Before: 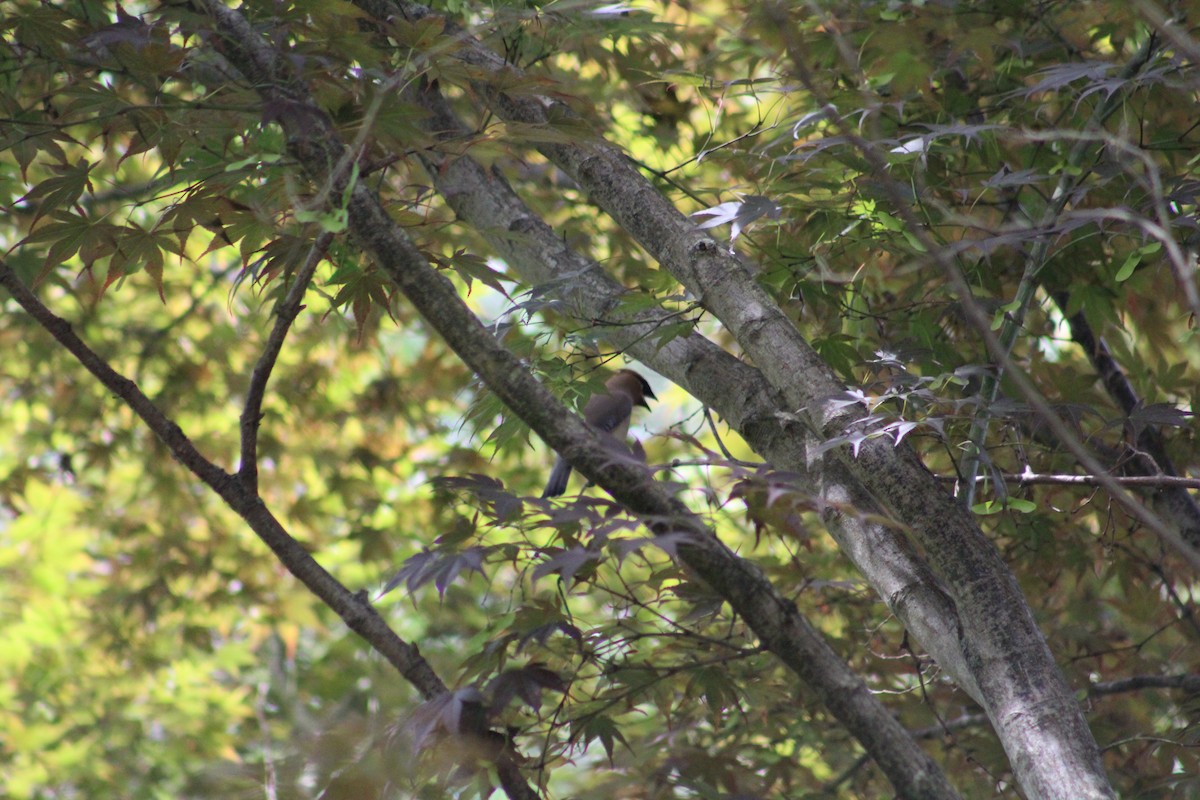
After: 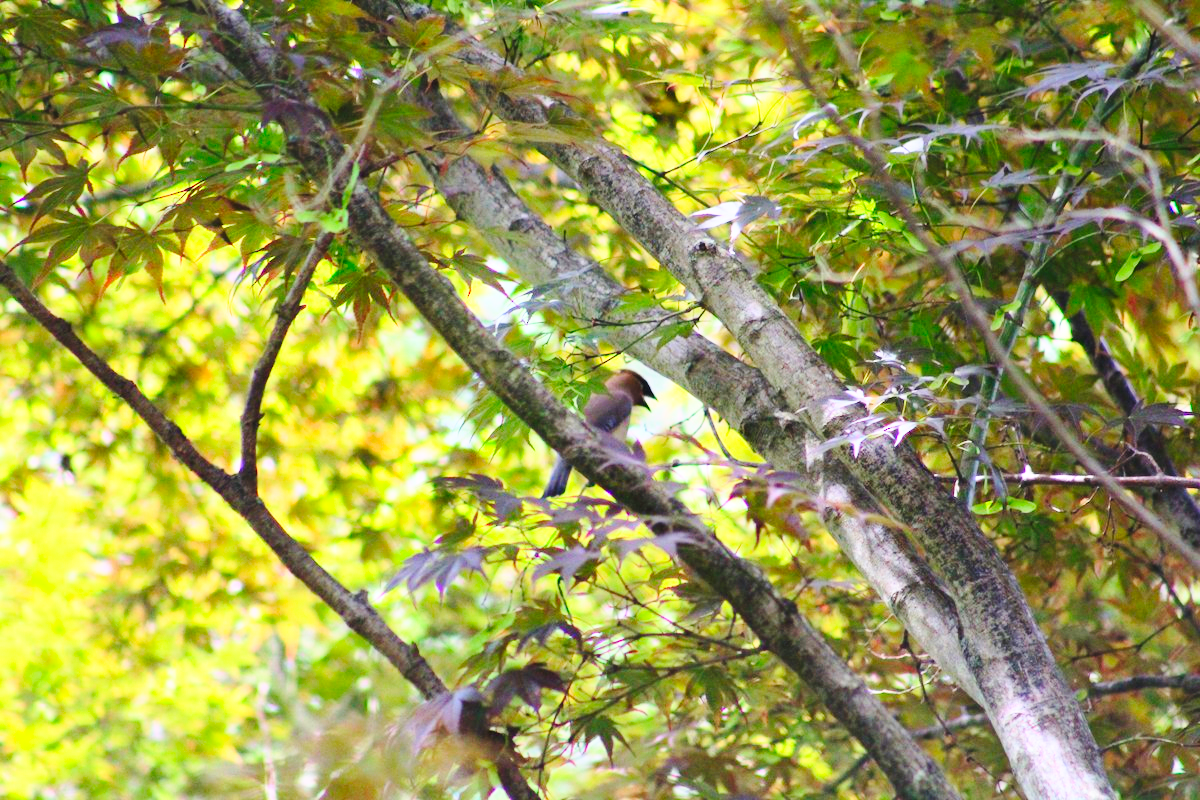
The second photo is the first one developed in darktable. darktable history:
base curve: curves: ch0 [(0, 0) (0.028, 0.03) (0.121, 0.232) (0.46, 0.748) (0.859, 0.968) (1, 1)], preserve colors none
contrast brightness saturation: contrast 0.205, brightness 0.192, saturation 0.786
